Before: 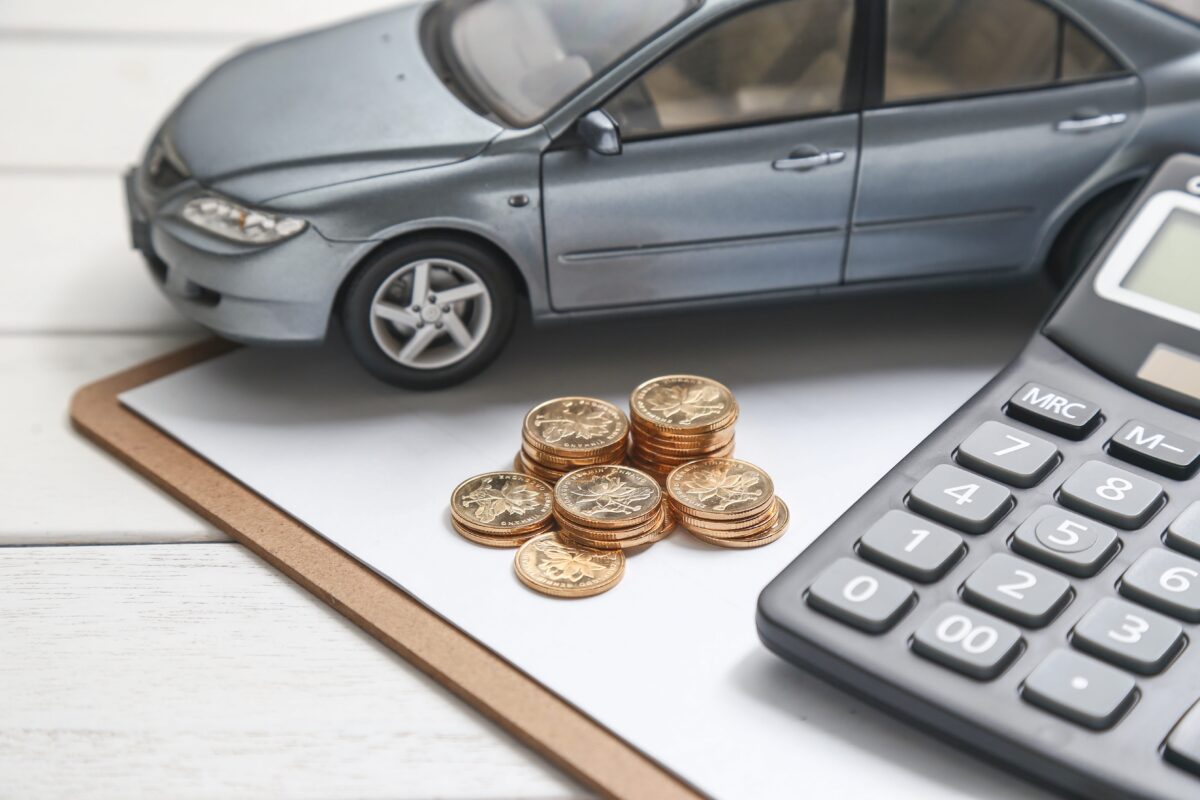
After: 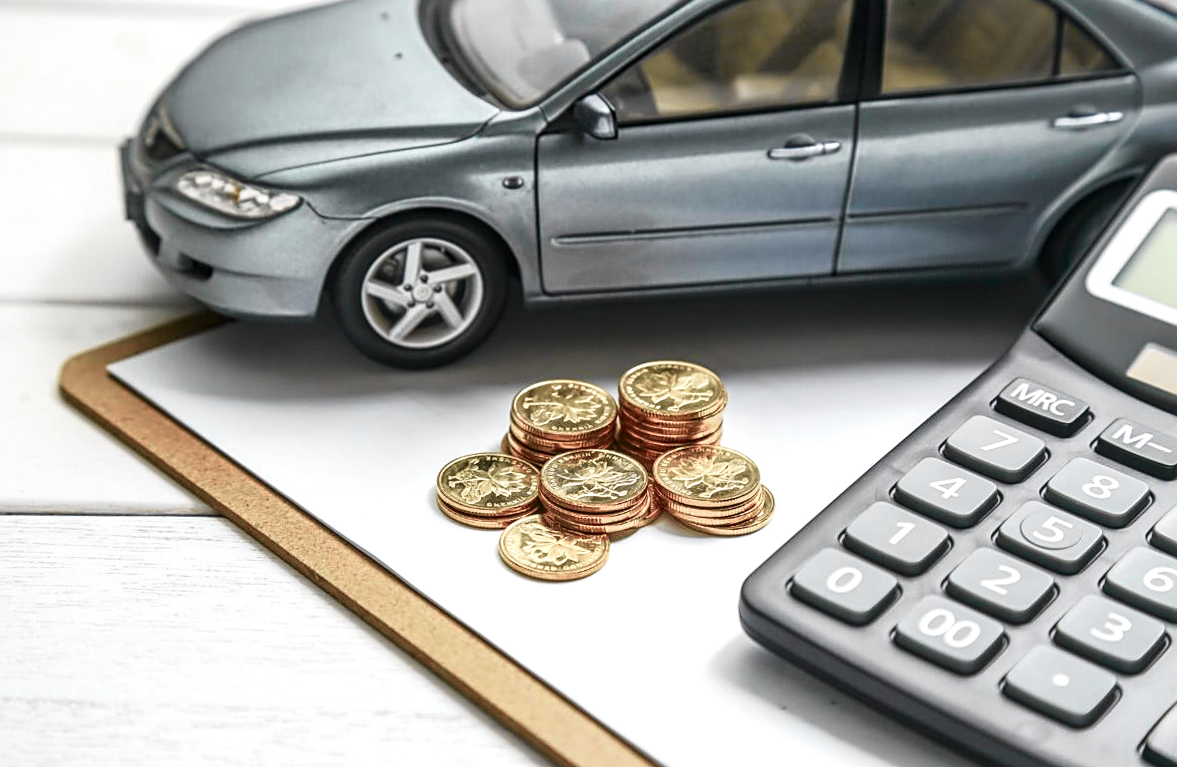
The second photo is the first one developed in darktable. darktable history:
sharpen: on, module defaults
local contrast: on, module defaults
color balance rgb: shadows lift › luminance -20%, power › hue 72.24°, highlights gain › luminance 15%, global offset › hue 171.6°, perceptual saturation grading › highlights -30%, perceptual saturation grading › shadows 20%, global vibrance 30%, contrast 10%
rotate and perspective: rotation 1.57°, crop left 0.018, crop right 0.982, crop top 0.039, crop bottom 0.961
velvia: strength 45%
tone curve: curves: ch0 [(0, 0) (0.058, 0.037) (0.214, 0.183) (0.304, 0.288) (0.561, 0.554) (0.687, 0.677) (0.768, 0.768) (0.858, 0.861) (0.987, 0.945)]; ch1 [(0, 0) (0.172, 0.123) (0.312, 0.296) (0.432, 0.448) (0.471, 0.469) (0.502, 0.5) (0.521, 0.505) (0.565, 0.569) (0.663, 0.663) (0.703, 0.721) (0.857, 0.917) (1, 1)]; ch2 [(0, 0) (0.411, 0.424) (0.485, 0.497) (0.502, 0.5) (0.517, 0.511) (0.556, 0.562) (0.626, 0.594) (0.709, 0.661) (1, 1)], color space Lab, independent channels, preserve colors none
